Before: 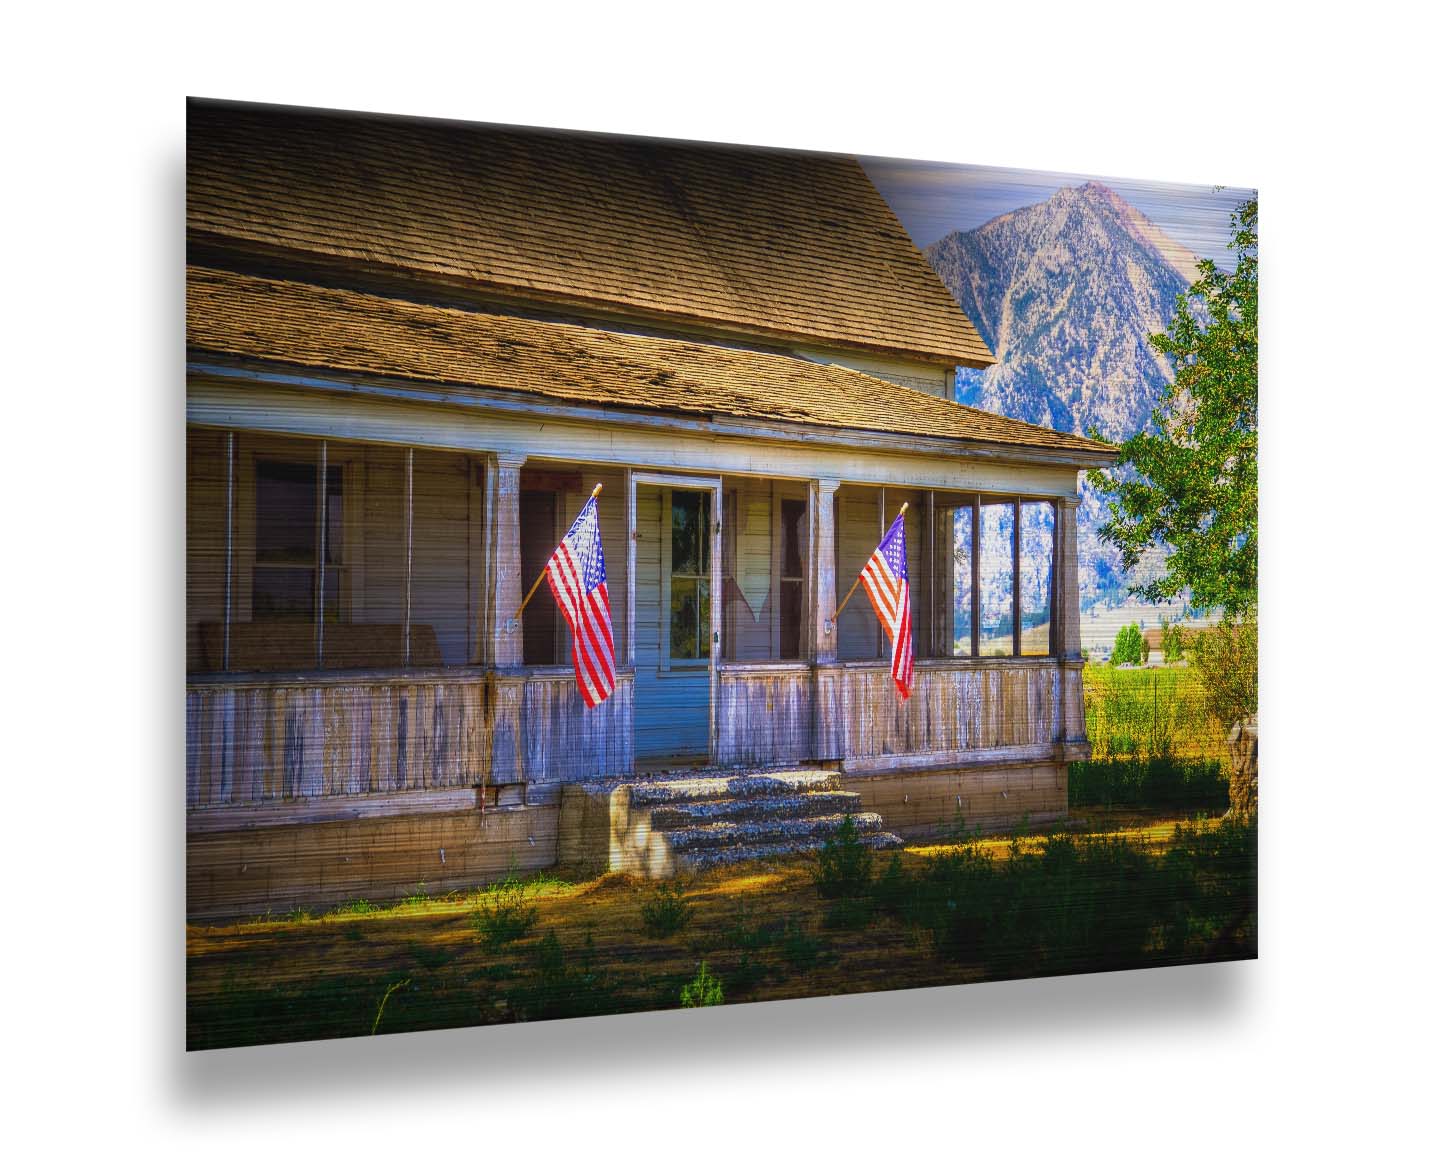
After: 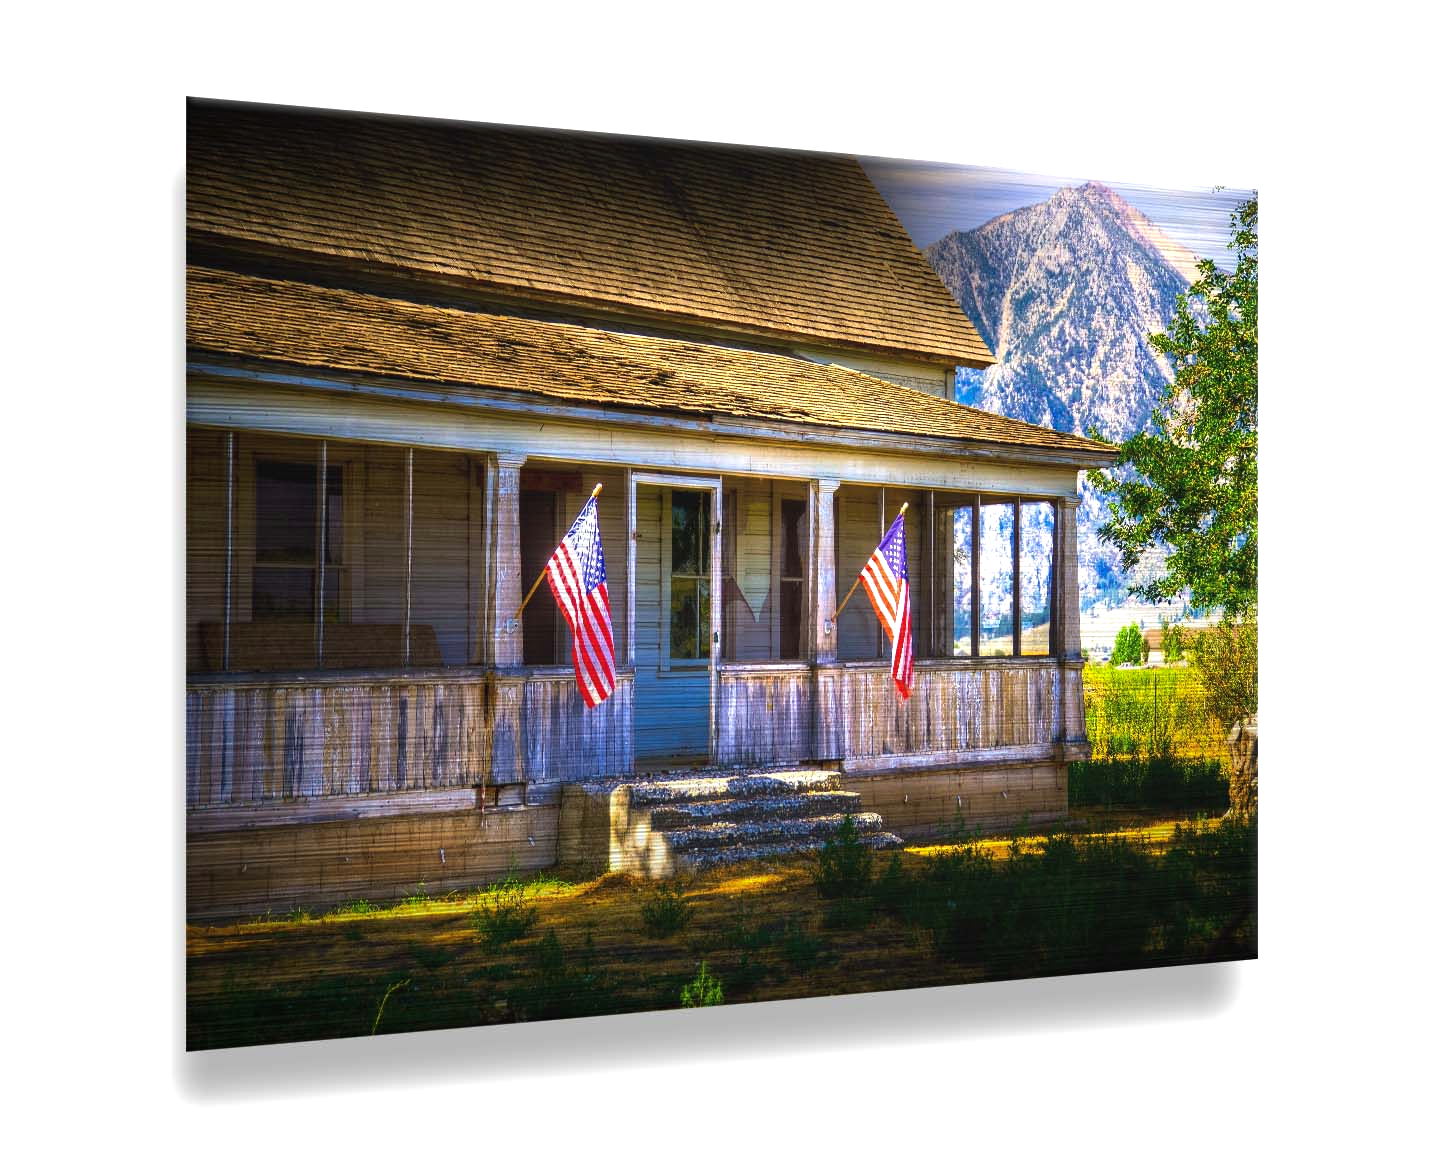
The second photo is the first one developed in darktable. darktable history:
color balance rgb: shadows lift › chroma 0.735%, shadows lift › hue 114.23°, perceptual saturation grading › global saturation 0.505%, perceptual brilliance grading › global brilliance -4.554%, perceptual brilliance grading › highlights 24.208%, perceptual brilliance grading › mid-tones 7.18%, perceptual brilliance grading › shadows -5.095%
